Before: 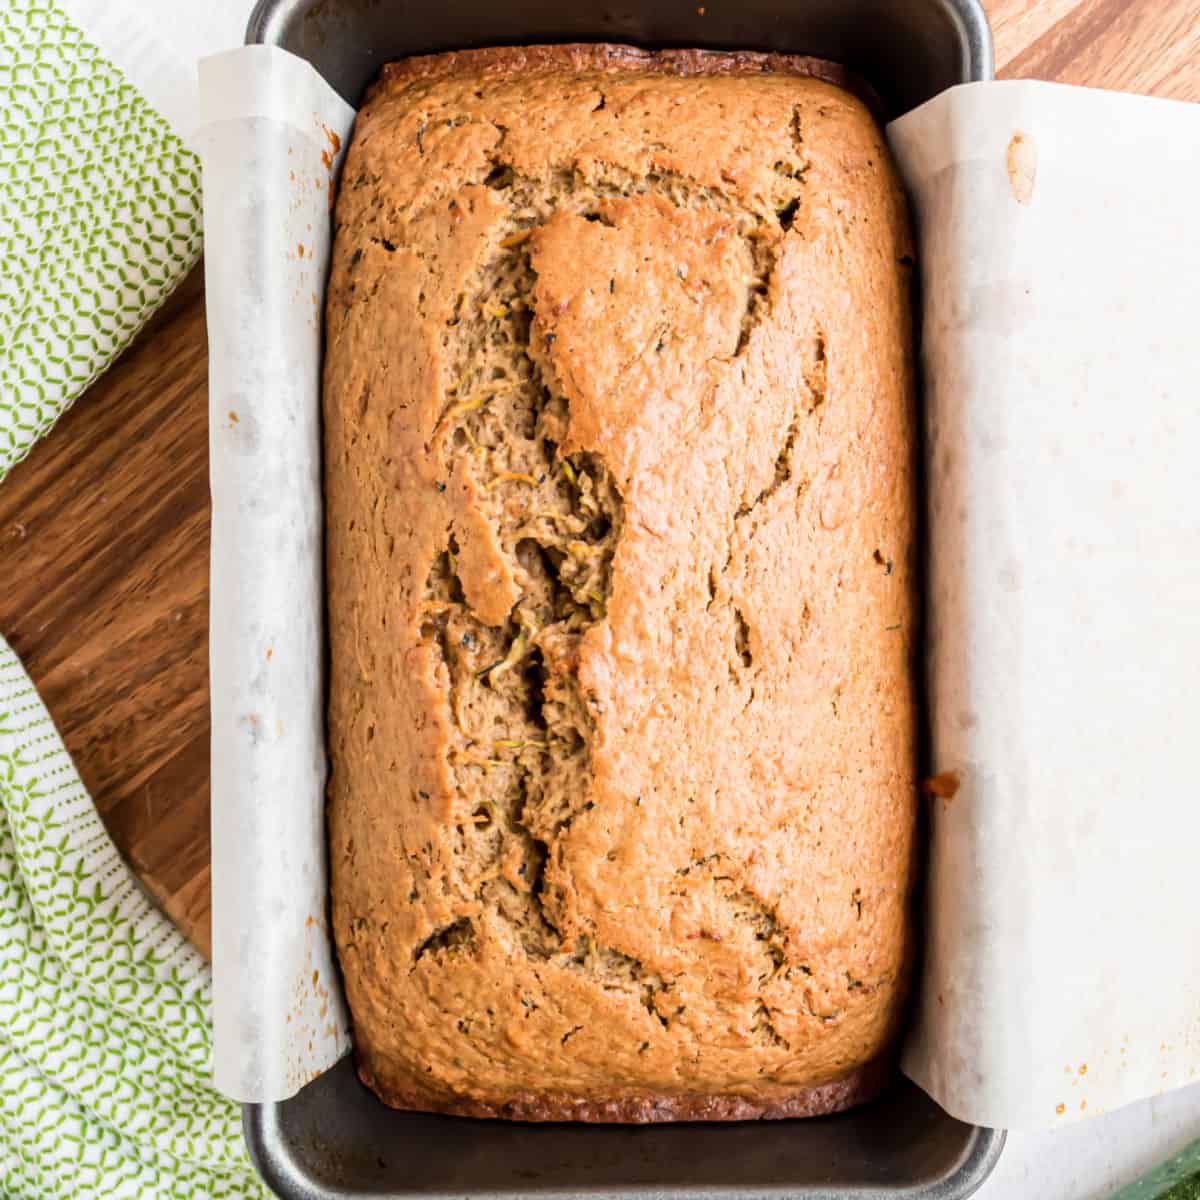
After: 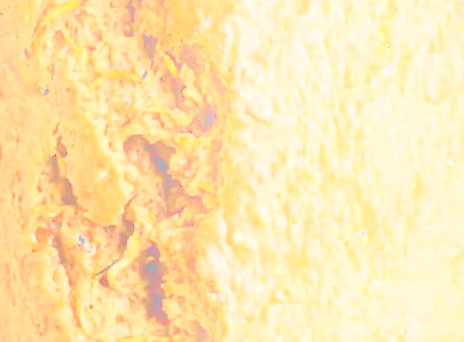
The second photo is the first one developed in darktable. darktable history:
white balance: emerald 1
sharpen: radius 1, threshold 1
global tonemap: drago (1, 100), detail 1
contrast brightness saturation: contrast 0.22
tone curve: curves: ch0 [(0, 0.028) (0.138, 0.156) (0.468, 0.516) (0.754, 0.823) (1, 1)], color space Lab, linked channels, preserve colors none
bloom: on, module defaults
rotate and perspective: rotation -4.57°, crop left 0.054, crop right 0.944, crop top 0.087, crop bottom 0.914
crop: left 31.751%, top 32.172%, right 27.8%, bottom 35.83%
